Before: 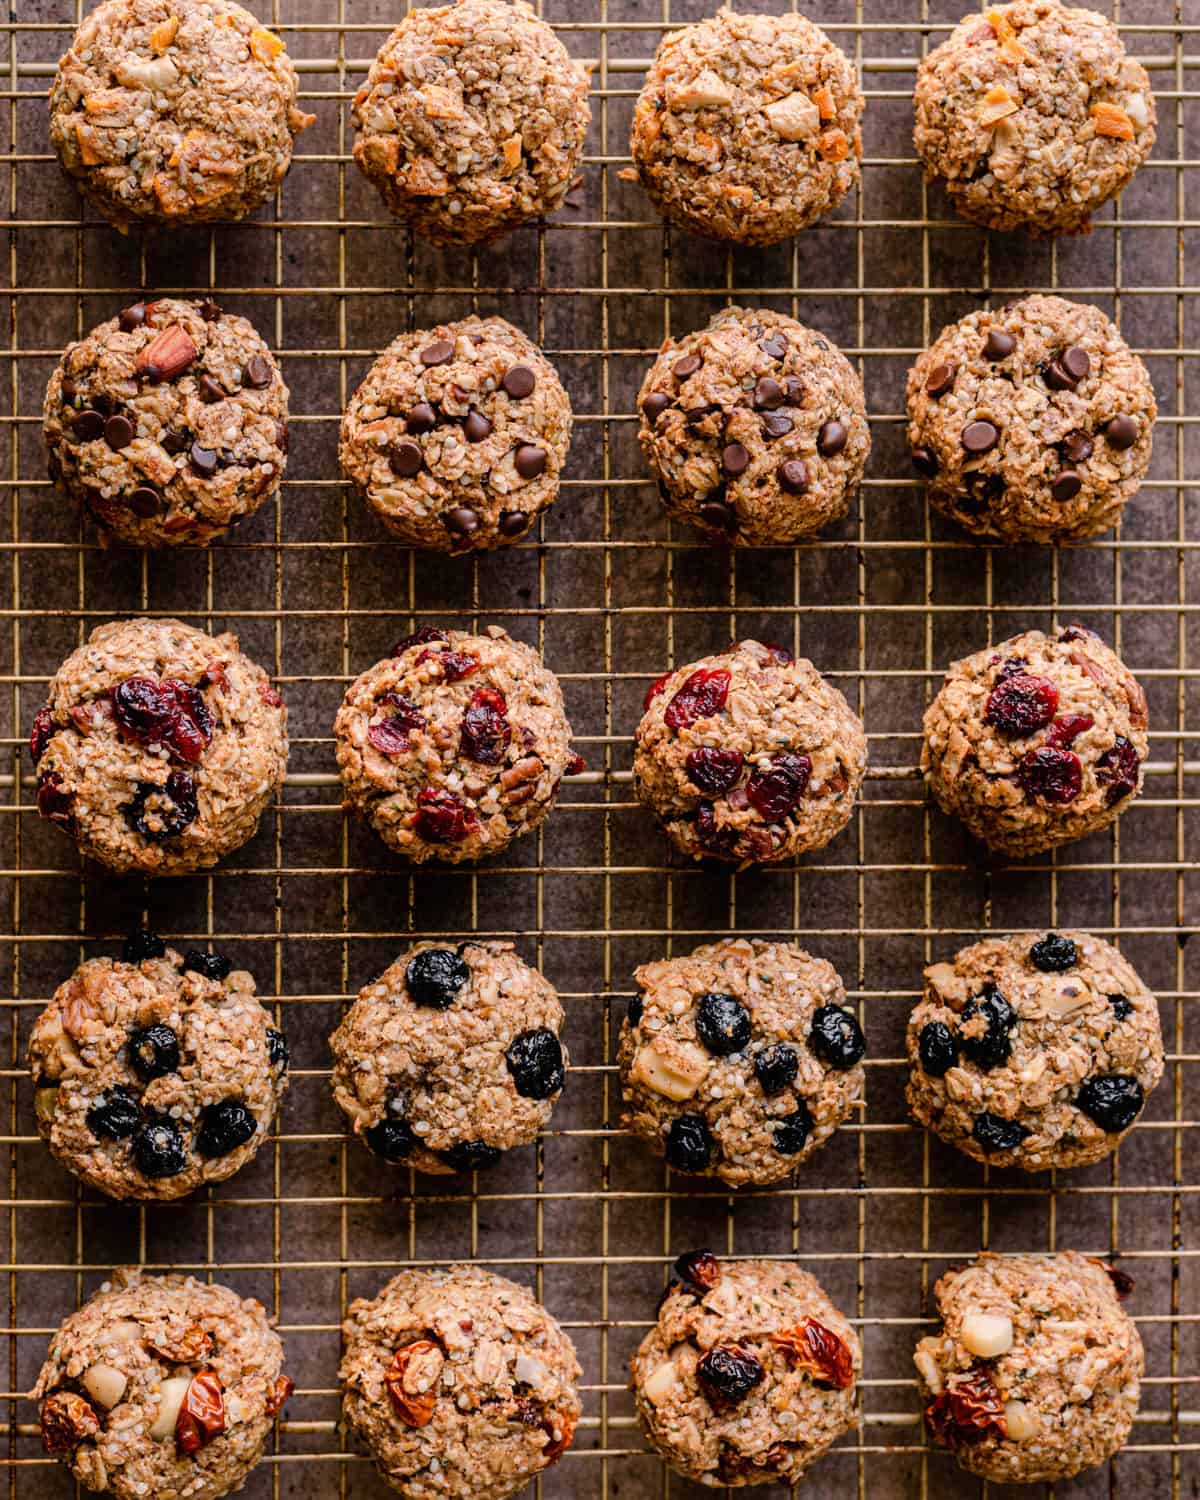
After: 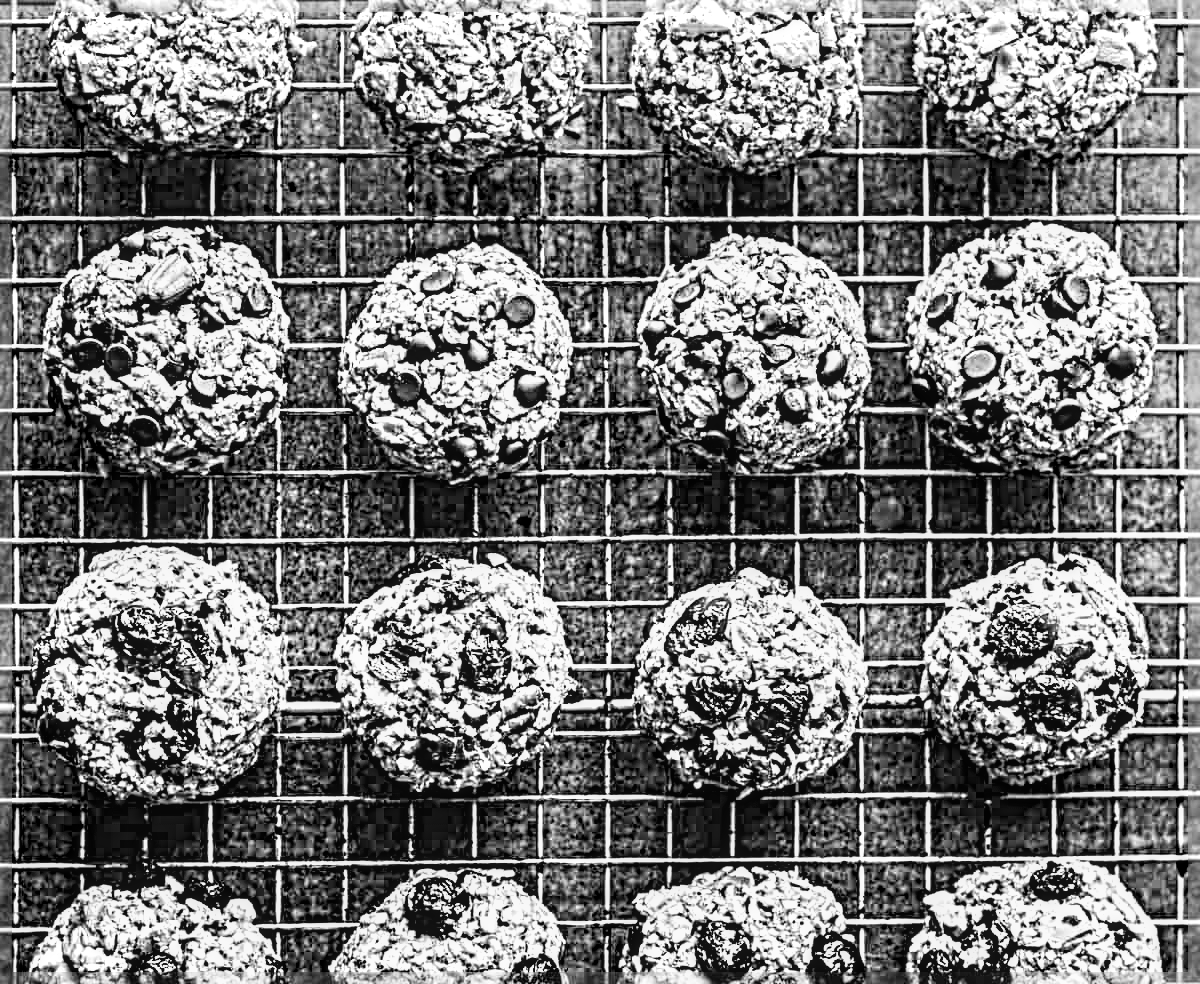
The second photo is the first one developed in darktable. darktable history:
sharpen: radius 6.258, amount 1.807, threshold 0.025
crop and rotate: top 4.827%, bottom 29.518%
exposure: black level correction 0, exposure 1.473 EV, compensate exposure bias true, compensate highlight preservation false
color zones: curves: ch0 [(0, 0.613) (0.01, 0.613) (0.245, 0.448) (0.498, 0.529) (0.642, 0.665) (0.879, 0.777) (0.99, 0.613)]; ch1 [(0, 0) (0.143, 0) (0.286, 0) (0.429, 0) (0.571, 0) (0.714, 0) (0.857, 0)]
filmic rgb: black relative exposure -14.25 EV, white relative exposure 3.35 EV, threshold 5.99 EV, hardness 7.97, contrast 0.987, add noise in highlights 0.002, preserve chrominance luminance Y, color science v3 (2019), use custom middle-gray values true, contrast in highlights soft, enable highlight reconstruction true
local contrast: detail 130%
color balance rgb: shadows lift › chroma 2.945%, shadows lift › hue 241.5°, linear chroma grading › global chroma 14.508%, perceptual saturation grading › global saturation 0.501%, perceptual saturation grading › highlights -8.559%, perceptual saturation grading › mid-tones 18.51%, perceptual saturation grading › shadows 28.643%
